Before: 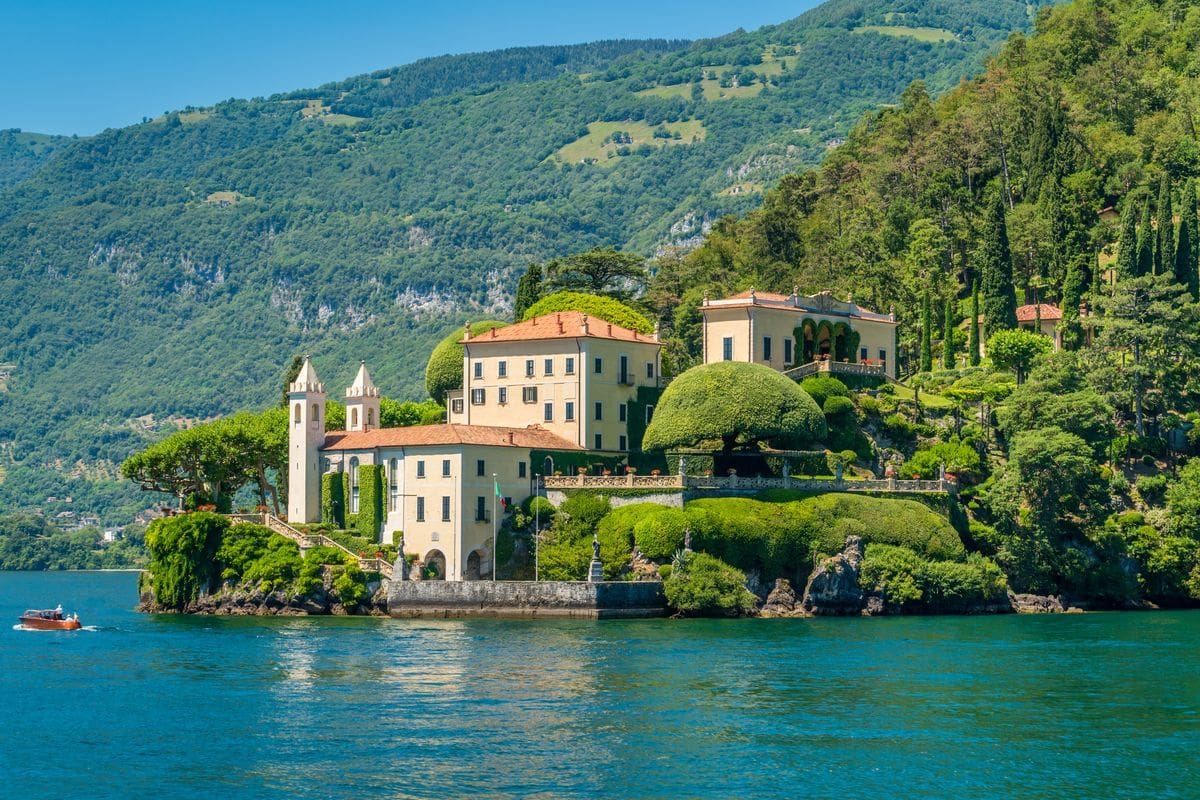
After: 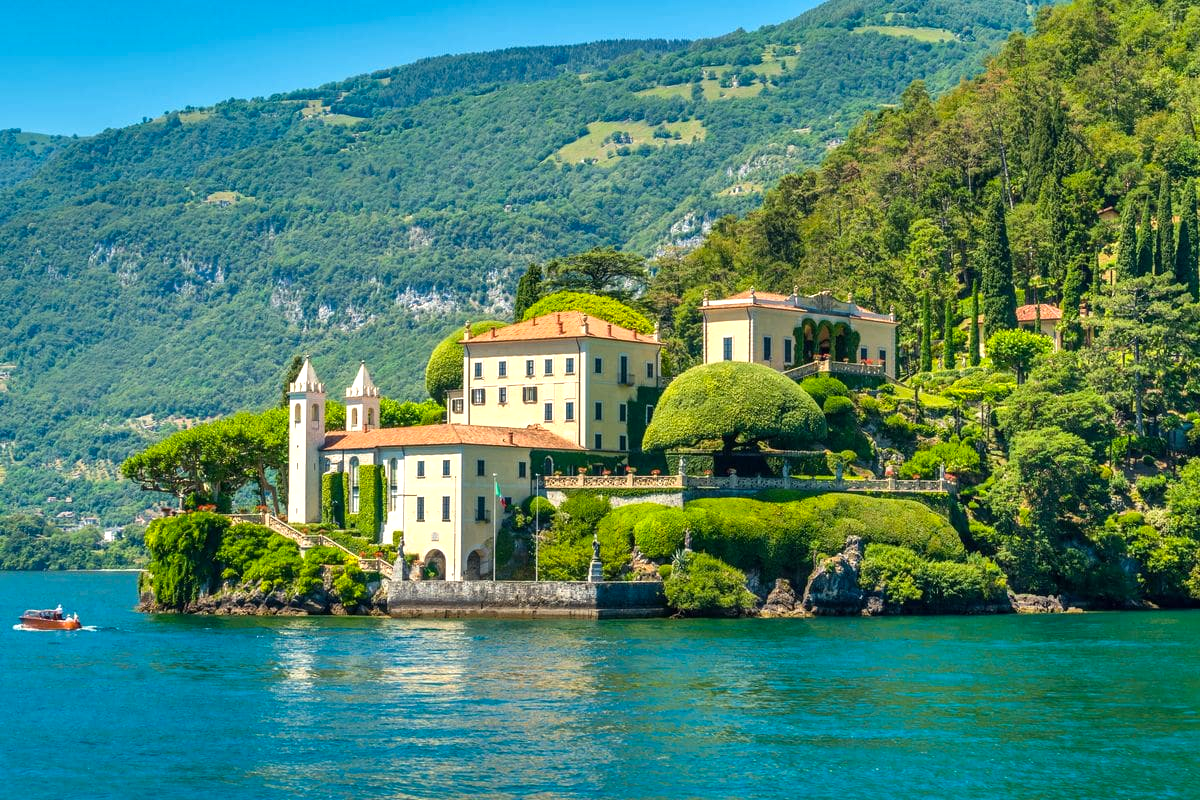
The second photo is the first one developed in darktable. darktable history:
color balance rgb: highlights gain › luminance 6.035%, highlights gain › chroma 1.206%, highlights gain › hue 92.41°, perceptual saturation grading › global saturation 0.909%, perceptual brilliance grading › global brilliance 10.792%, global vibrance 20%
shadows and highlights: low approximation 0.01, soften with gaussian
